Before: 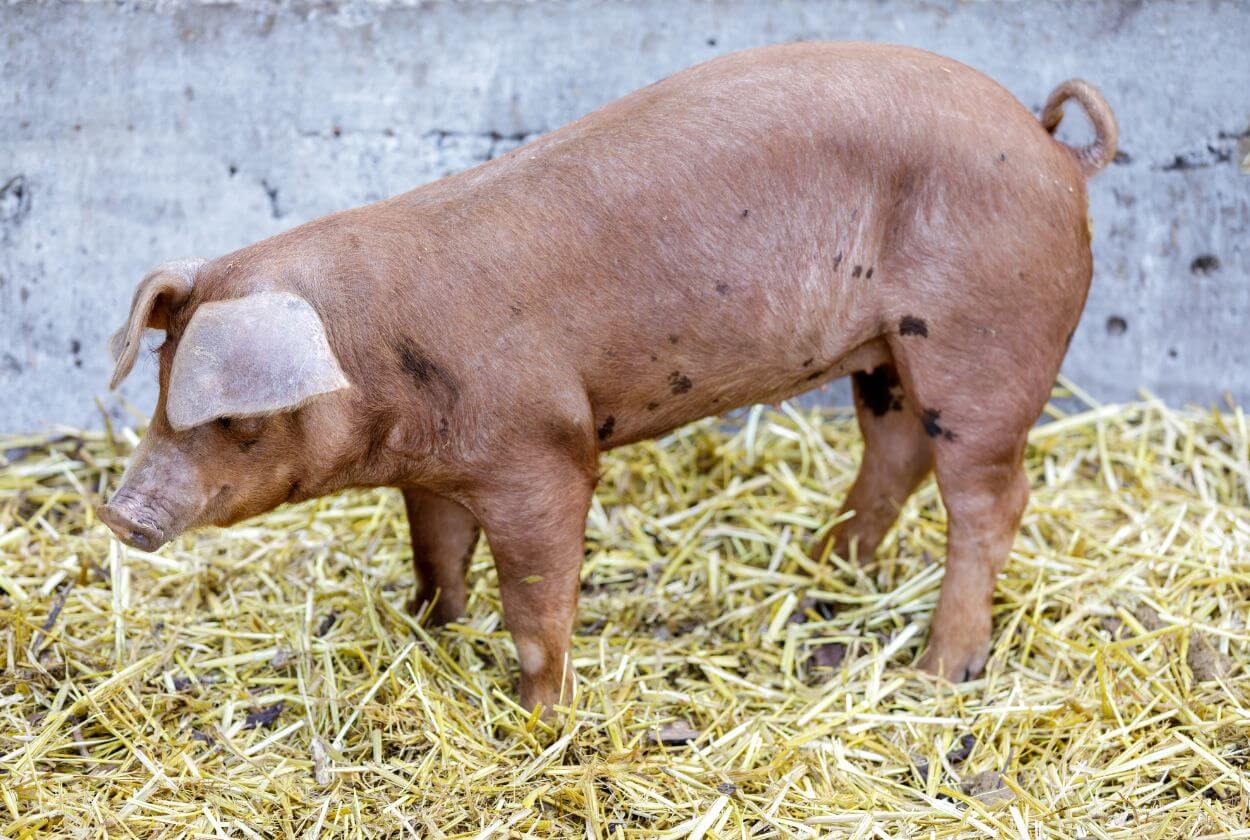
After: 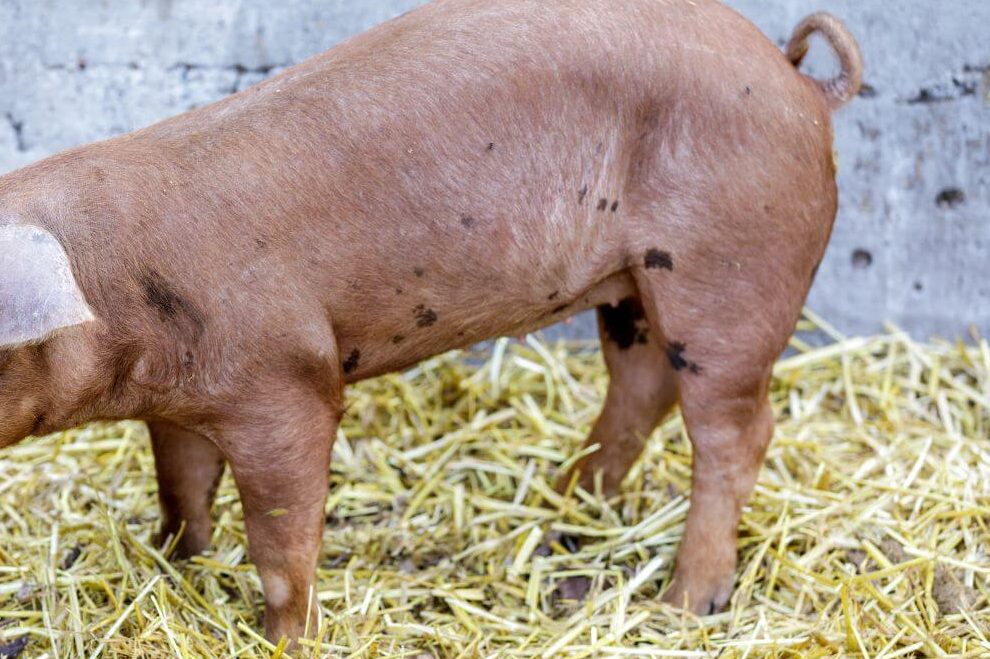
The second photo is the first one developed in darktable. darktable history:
crop and rotate: left 20.469%, top 8.009%, right 0.322%, bottom 13.447%
